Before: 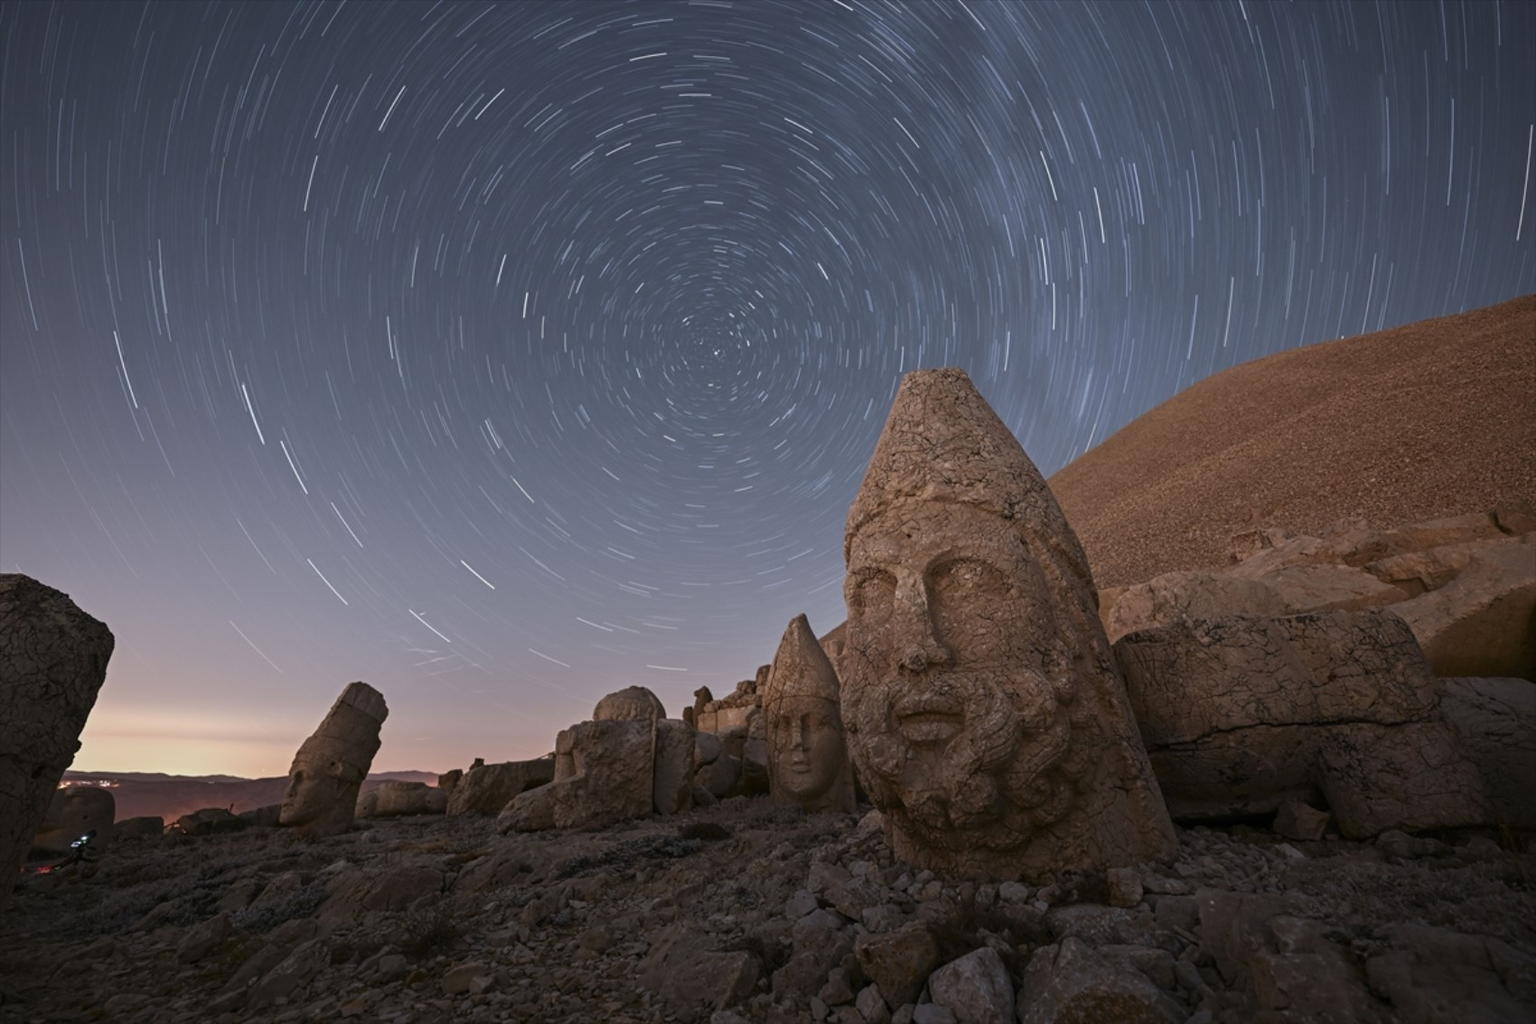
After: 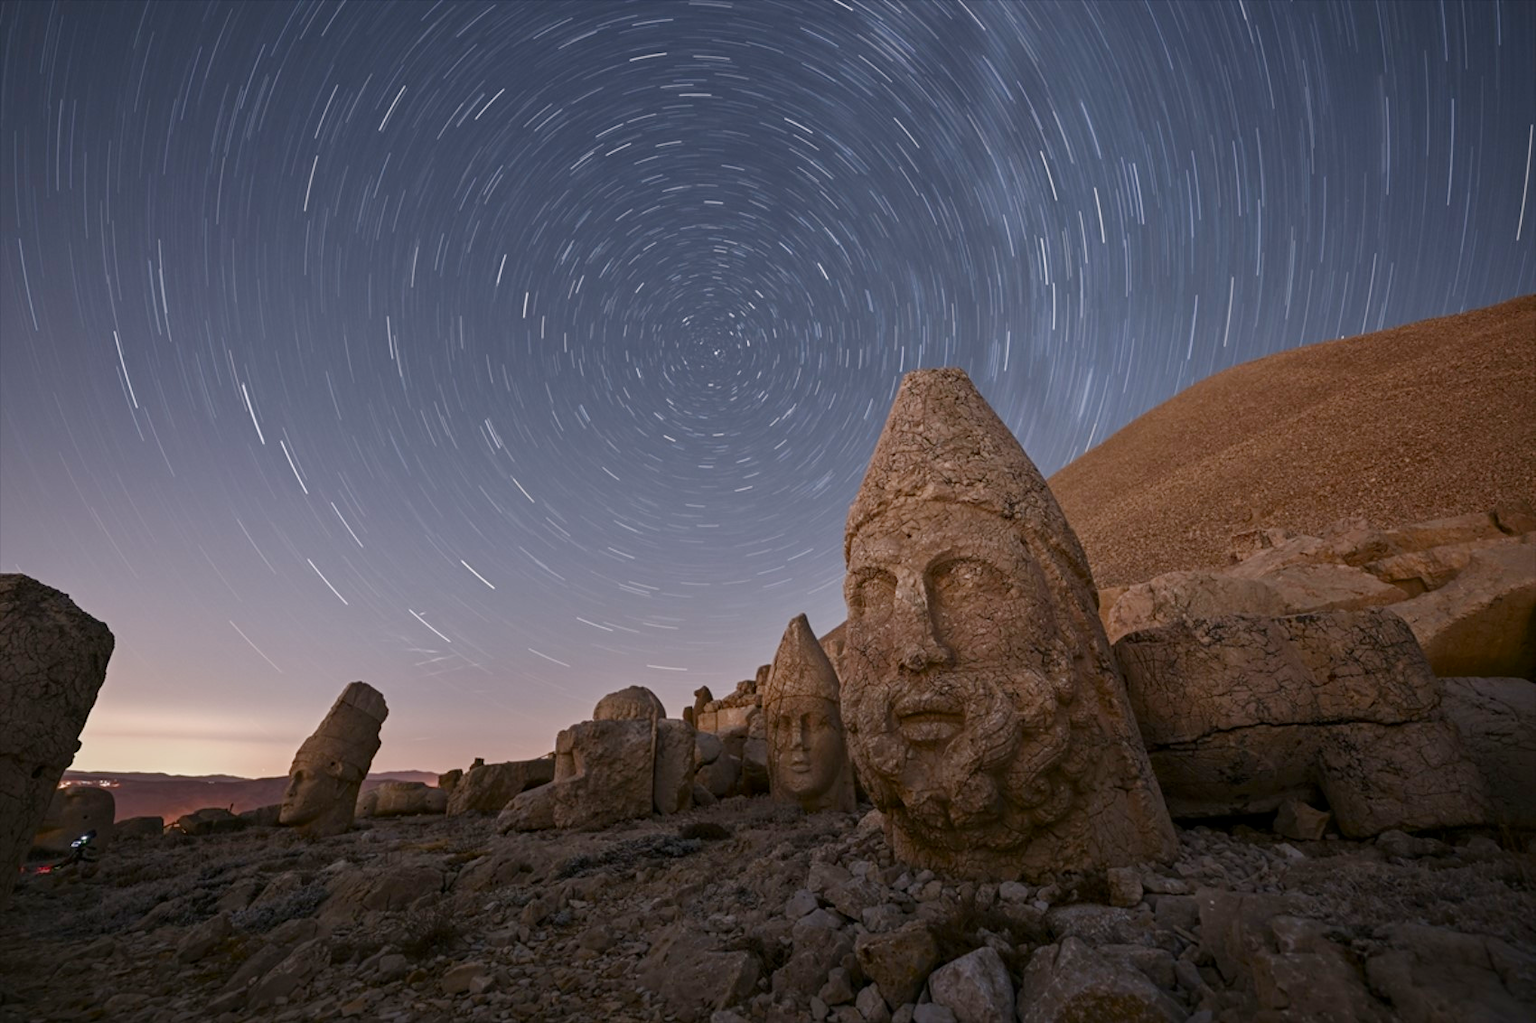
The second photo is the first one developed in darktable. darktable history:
local contrast: mode bilateral grid, contrast 21, coarseness 49, detail 119%, midtone range 0.2
color balance rgb: highlights gain › chroma 0.932%, highlights gain › hue 29.56°, perceptual saturation grading › global saturation 20%, perceptual saturation grading › highlights -50.364%, perceptual saturation grading › shadows 30.992%, perceptual brilliance grading › global brilliance 2.896%, perceptual brilliance grading › highlights -2.958%, perceptual brilliance grading › shadows 3.032%
